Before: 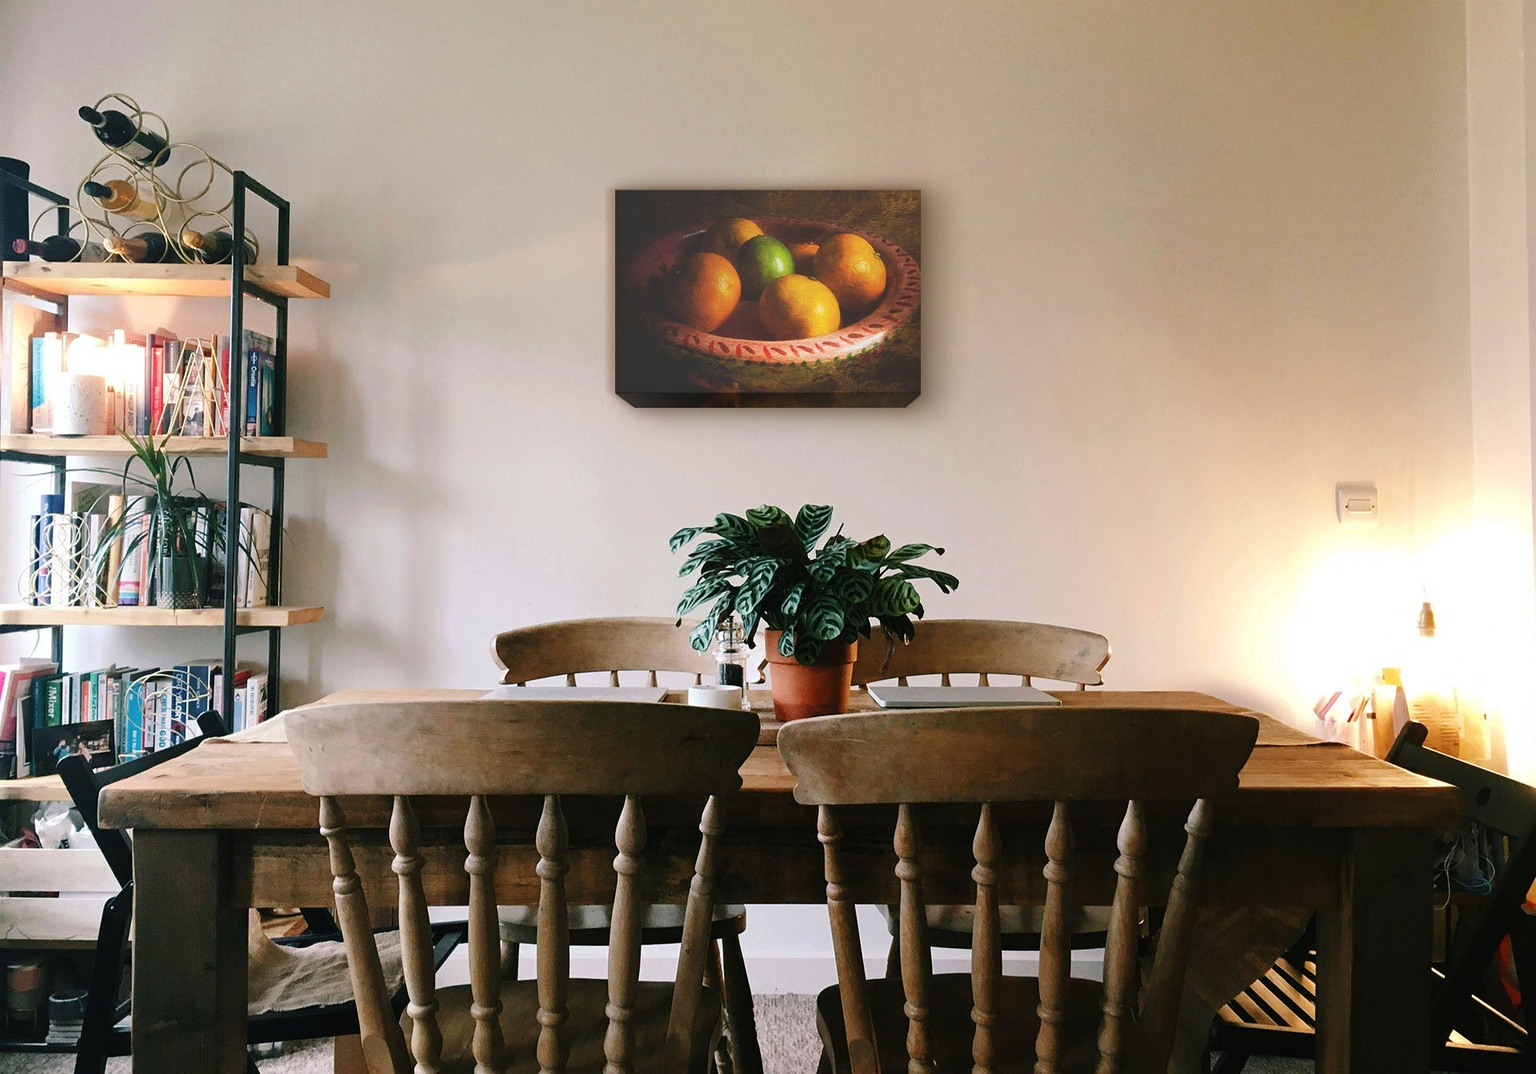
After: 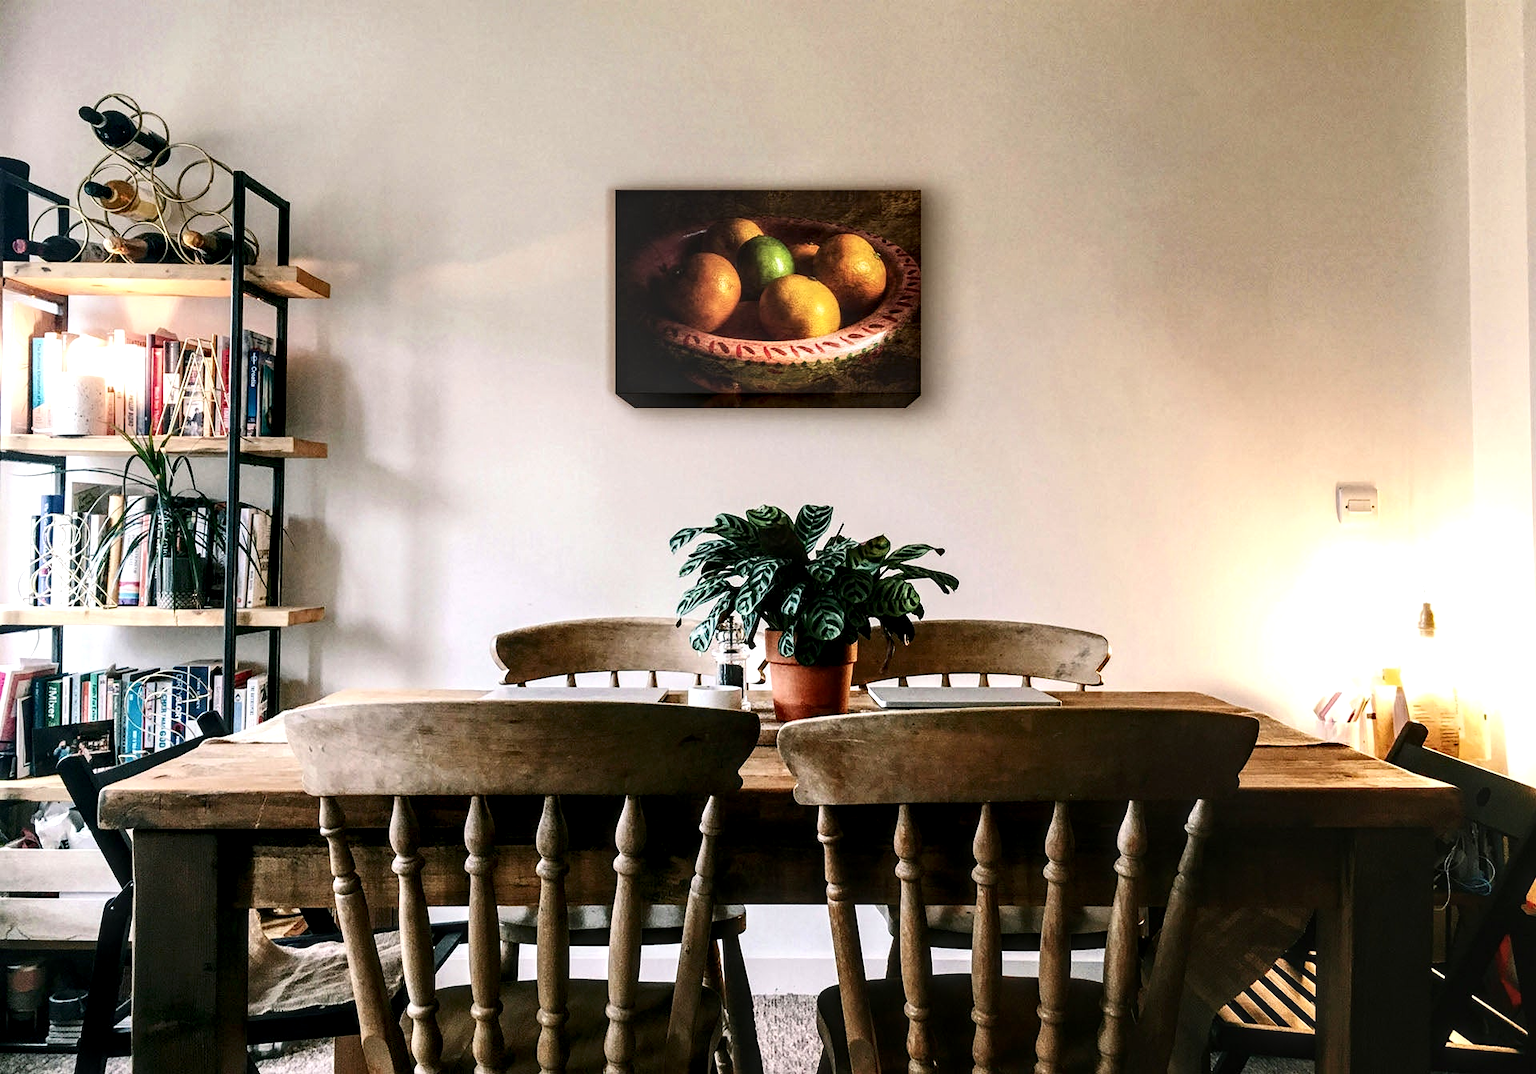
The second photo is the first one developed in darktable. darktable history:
tone equalizer: on, module defaults
local contrast: highlights 79%, shadows 56%, detail 175%, midtone range 0.428
contrast brightness saturation: contrast 0.22
